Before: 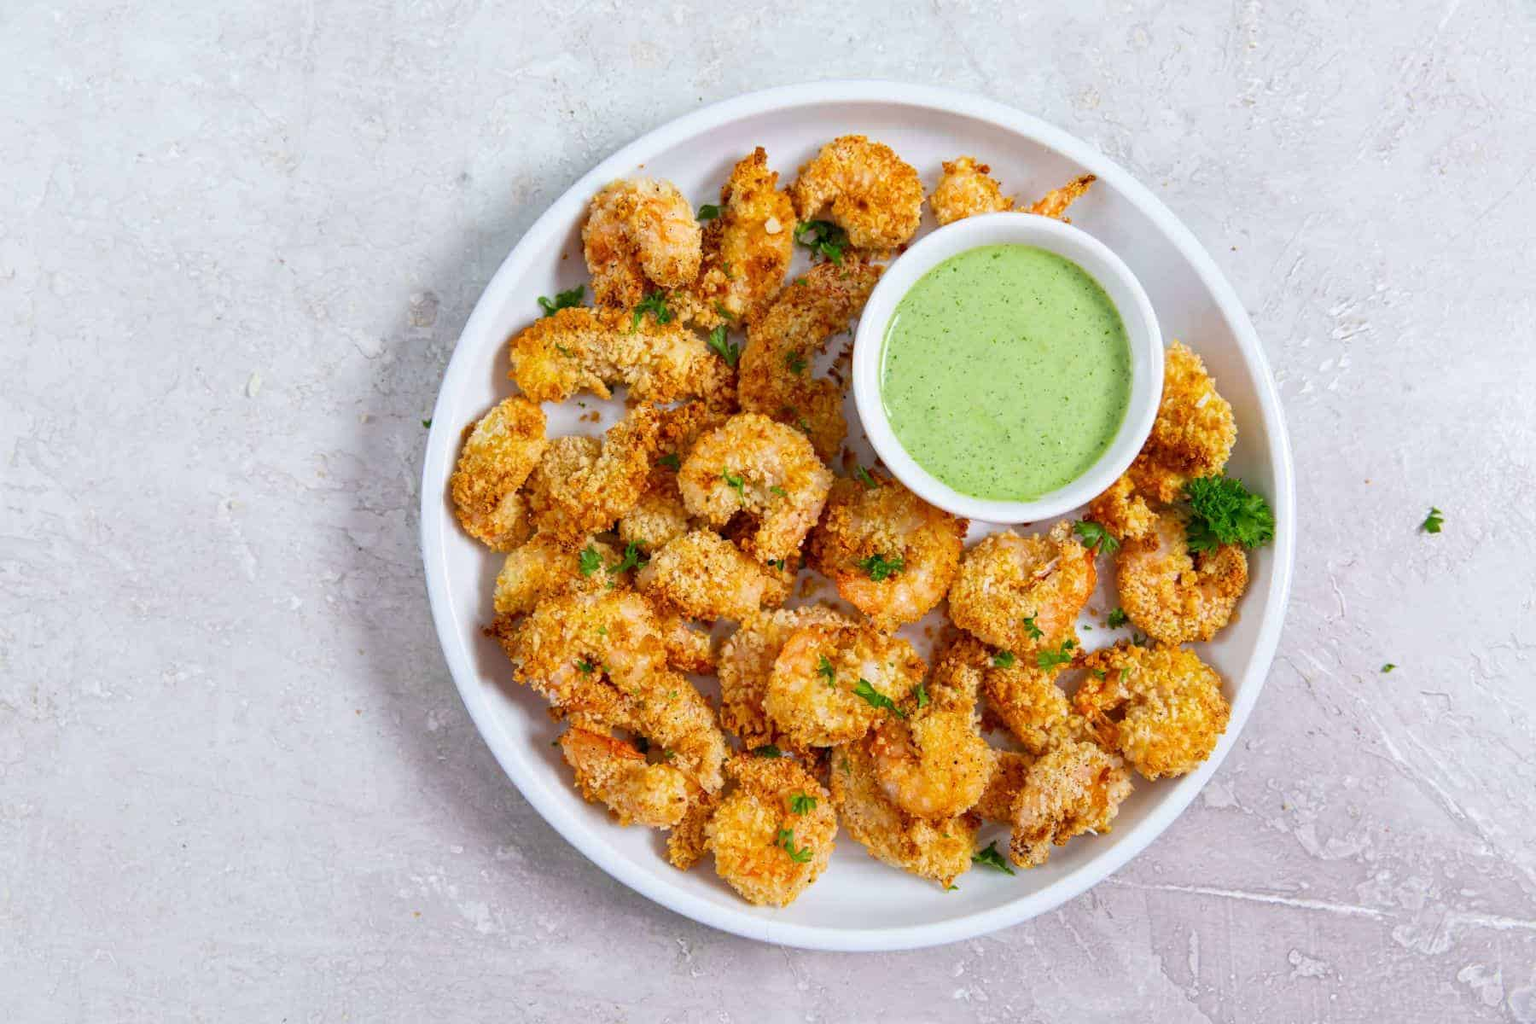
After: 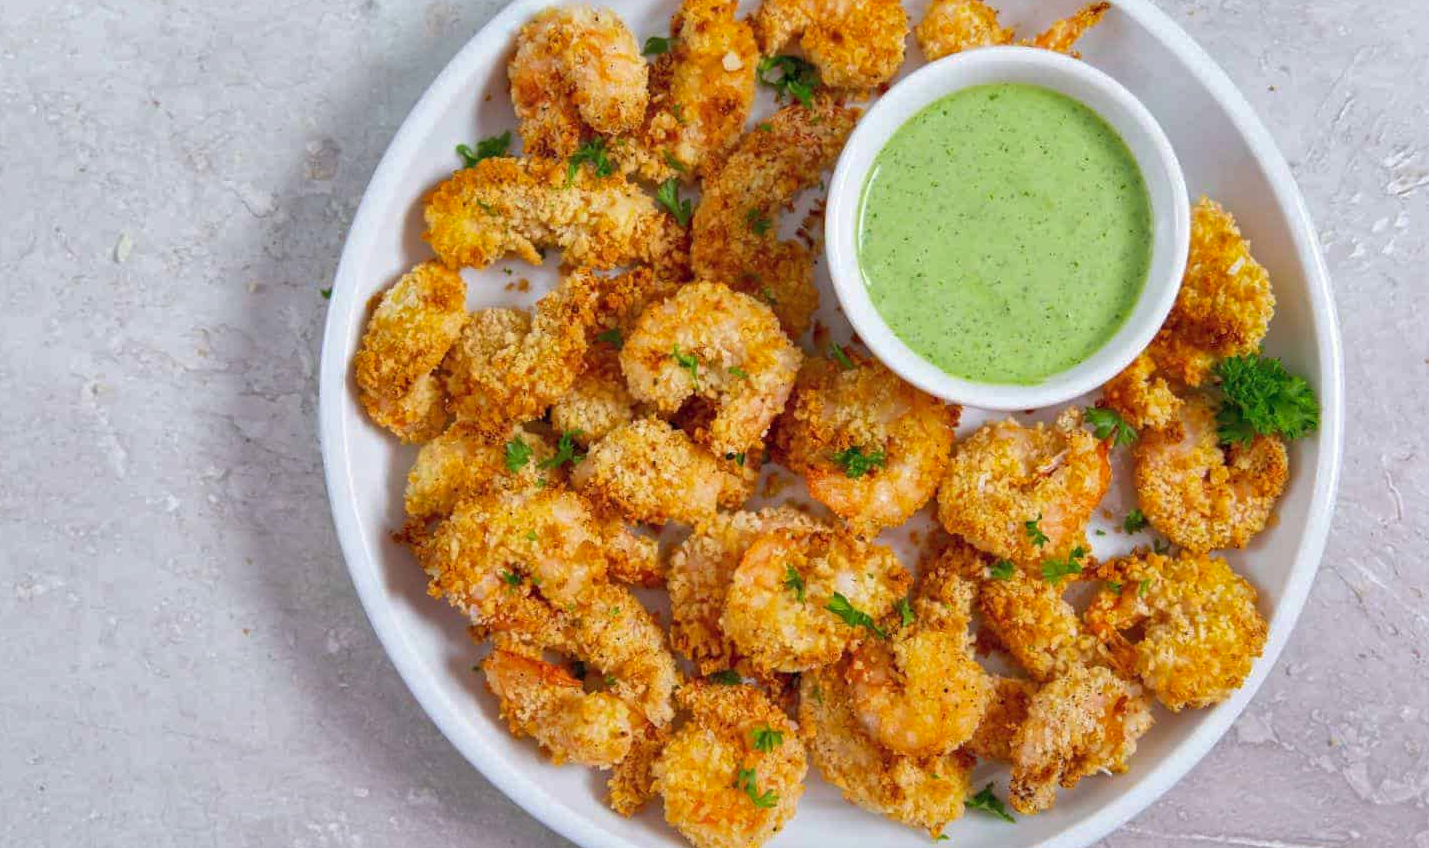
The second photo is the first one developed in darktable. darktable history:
tone equalizer: on, module defaults
crop: left 9.712%, top 16.928%, right 10.845%, bottom 12.332%
shadows and highlights: on, module defaults
